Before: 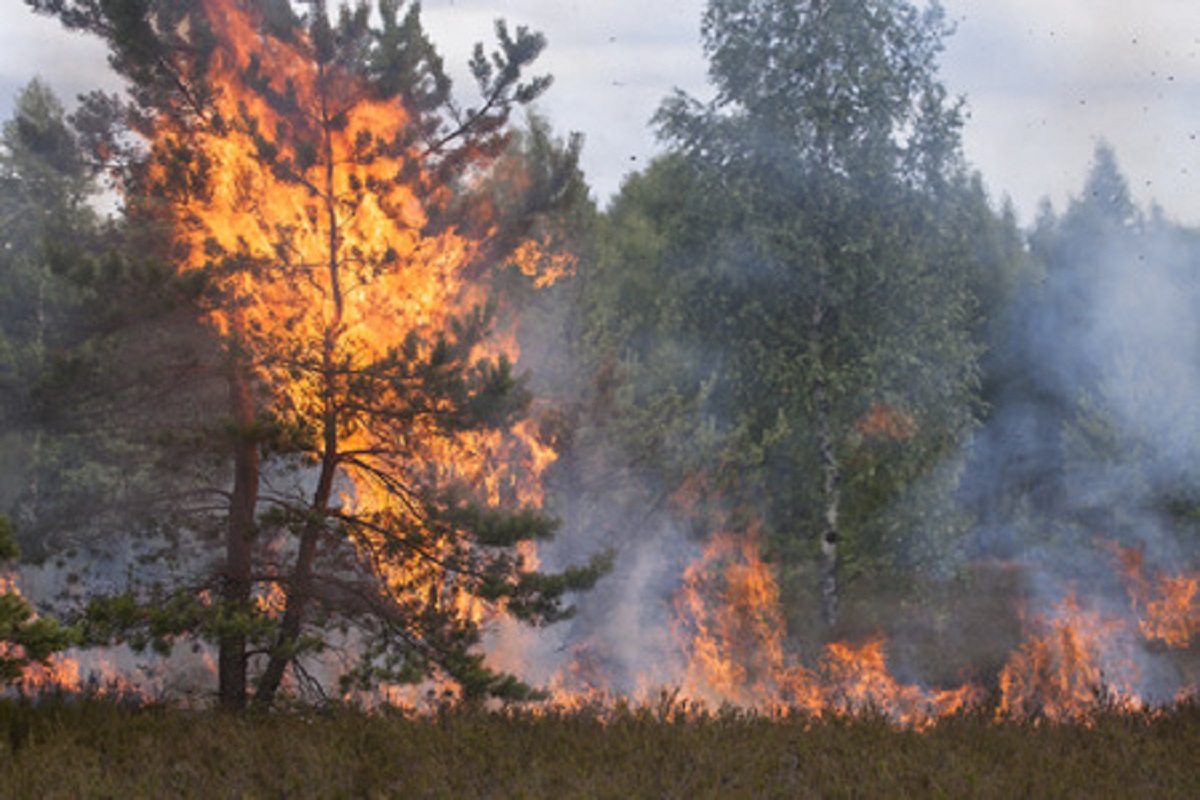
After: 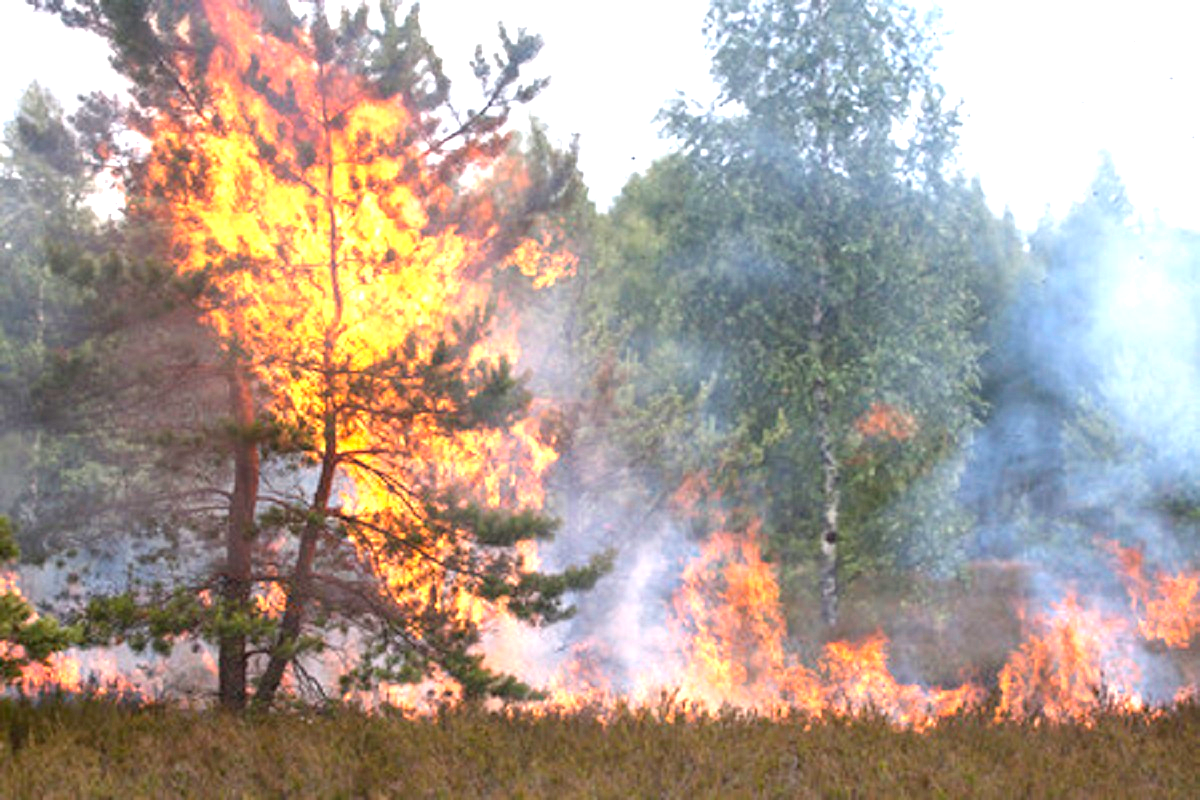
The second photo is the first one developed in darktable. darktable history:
exposure: black level correction 0, exposure 1.451 EV, compensate exposure bias true, compensate highlight preservation false
